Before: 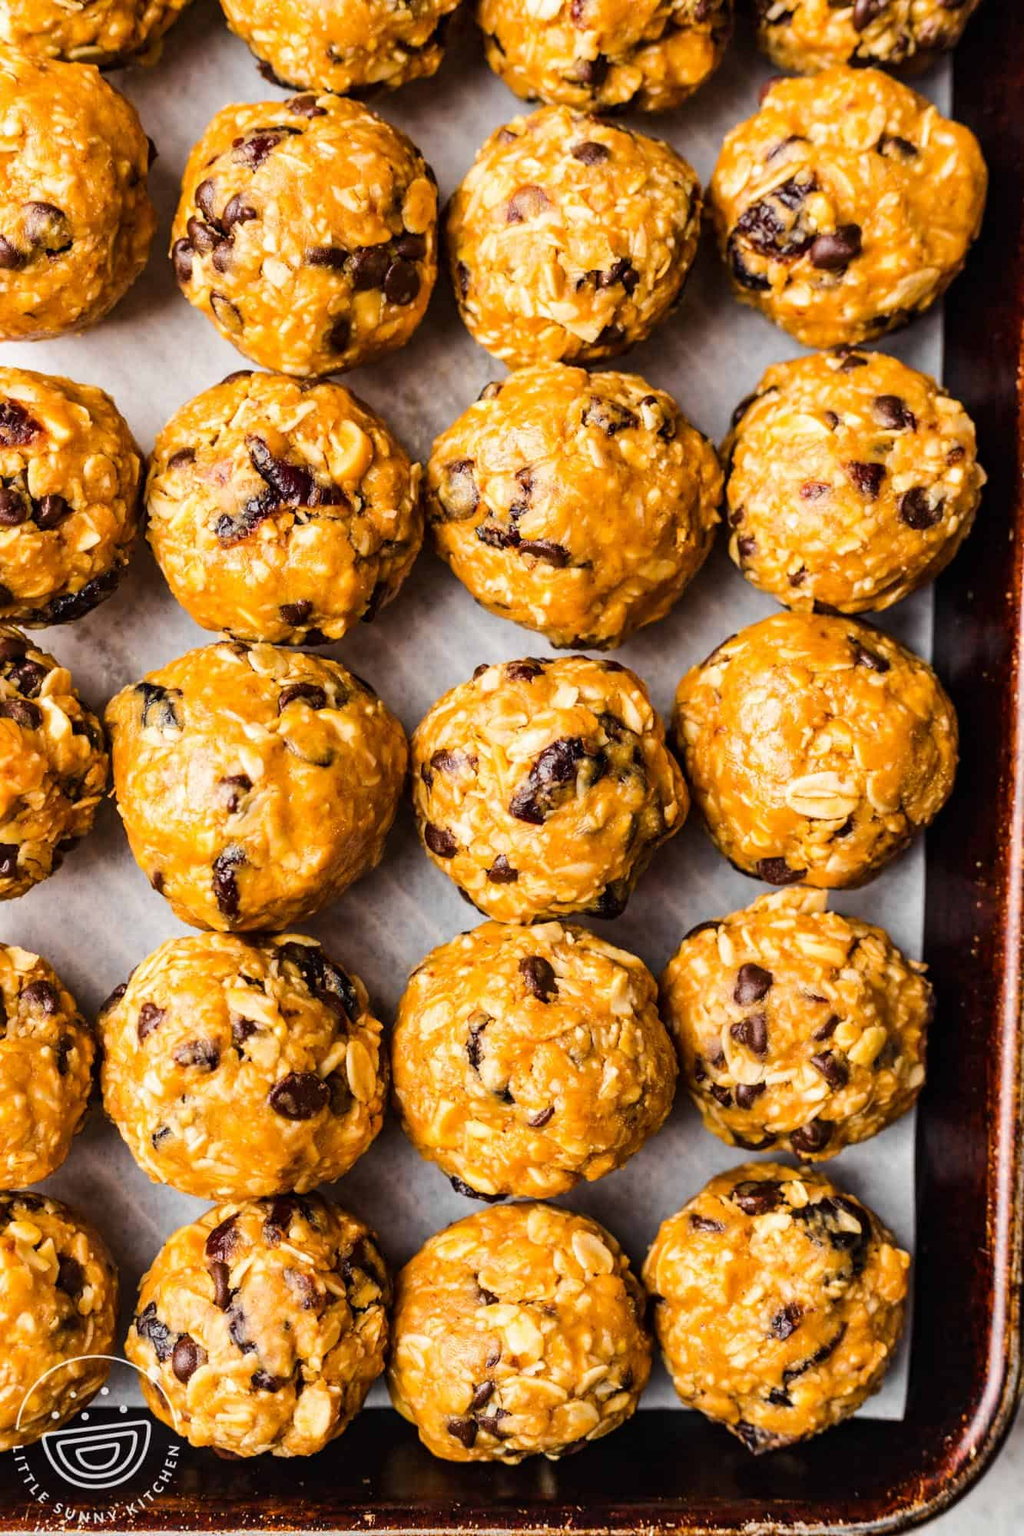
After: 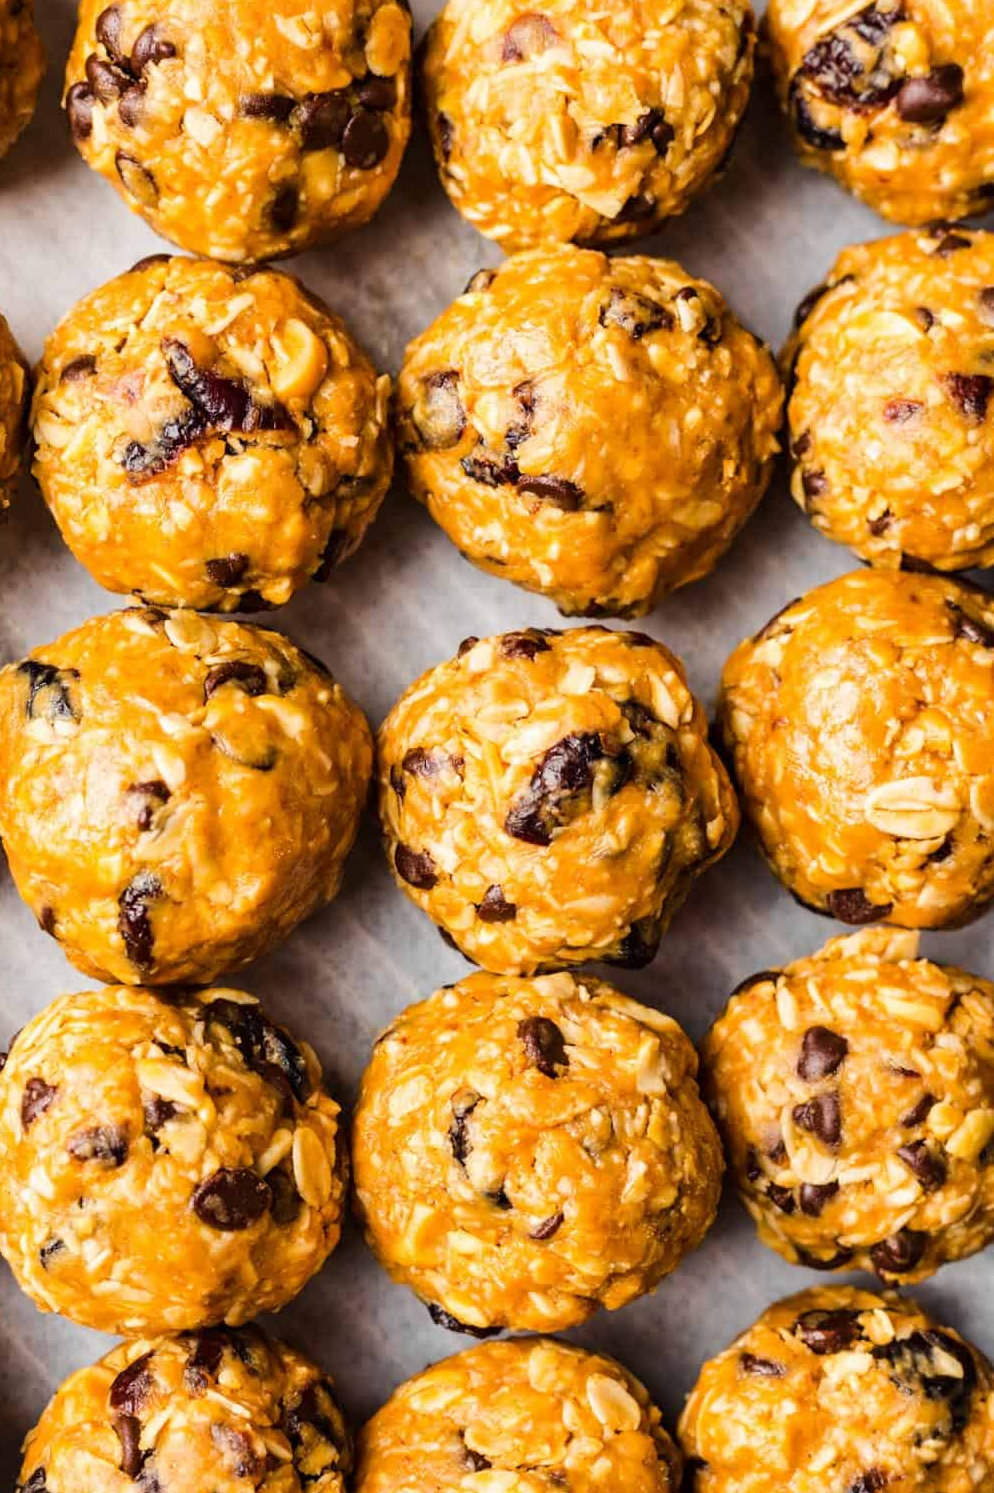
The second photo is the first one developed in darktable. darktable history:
crop and rotate: left 11.853%, top 11.438%, right 13.535%, bottom 13.873%
